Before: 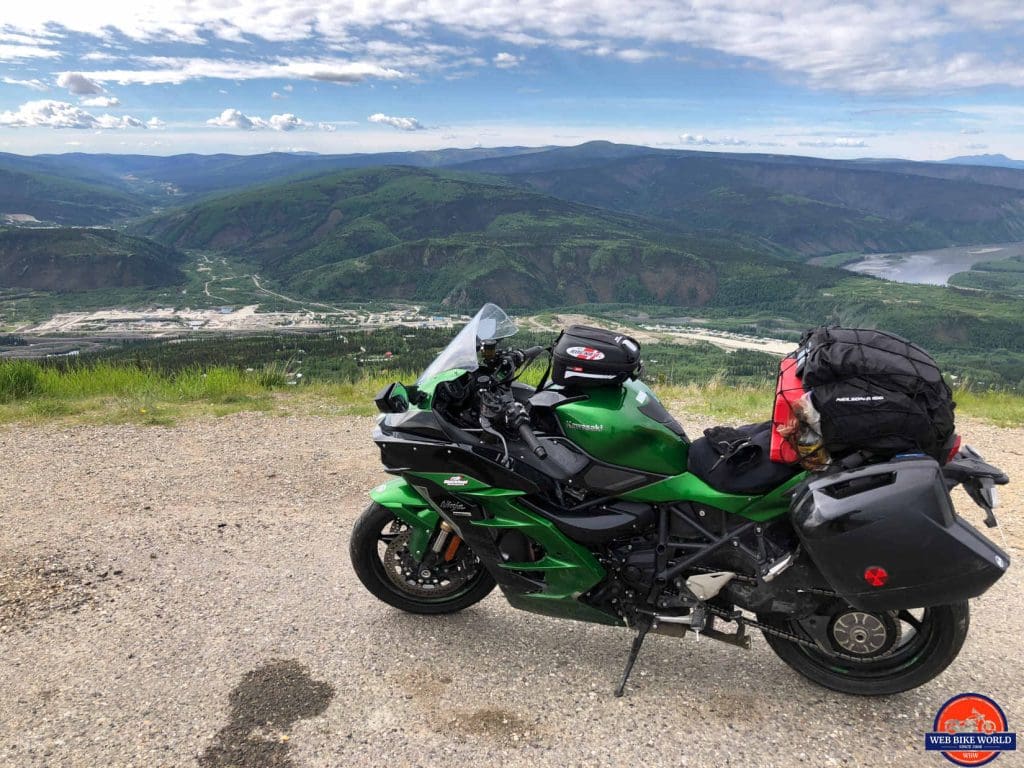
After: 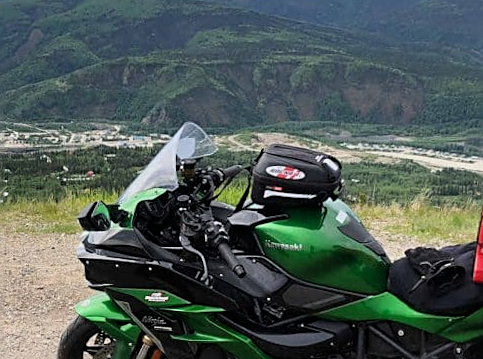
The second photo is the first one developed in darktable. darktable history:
crop: left 25%, top 25%, right 25%, bottom 25%
rotate and perspective: rotation 0.062°, lens shift (vertical) 0.115, lens shift (horizontal) -0.133, crop left 0.047, crop right 0.94, crop top 0.061, crop bottom 0.94
sharpen: amount 0.55
filmic rgb: black relative exposure -11.35 EV, white relative exposure 3.22 EV, hardness 6.76, color science v6 (2022)
